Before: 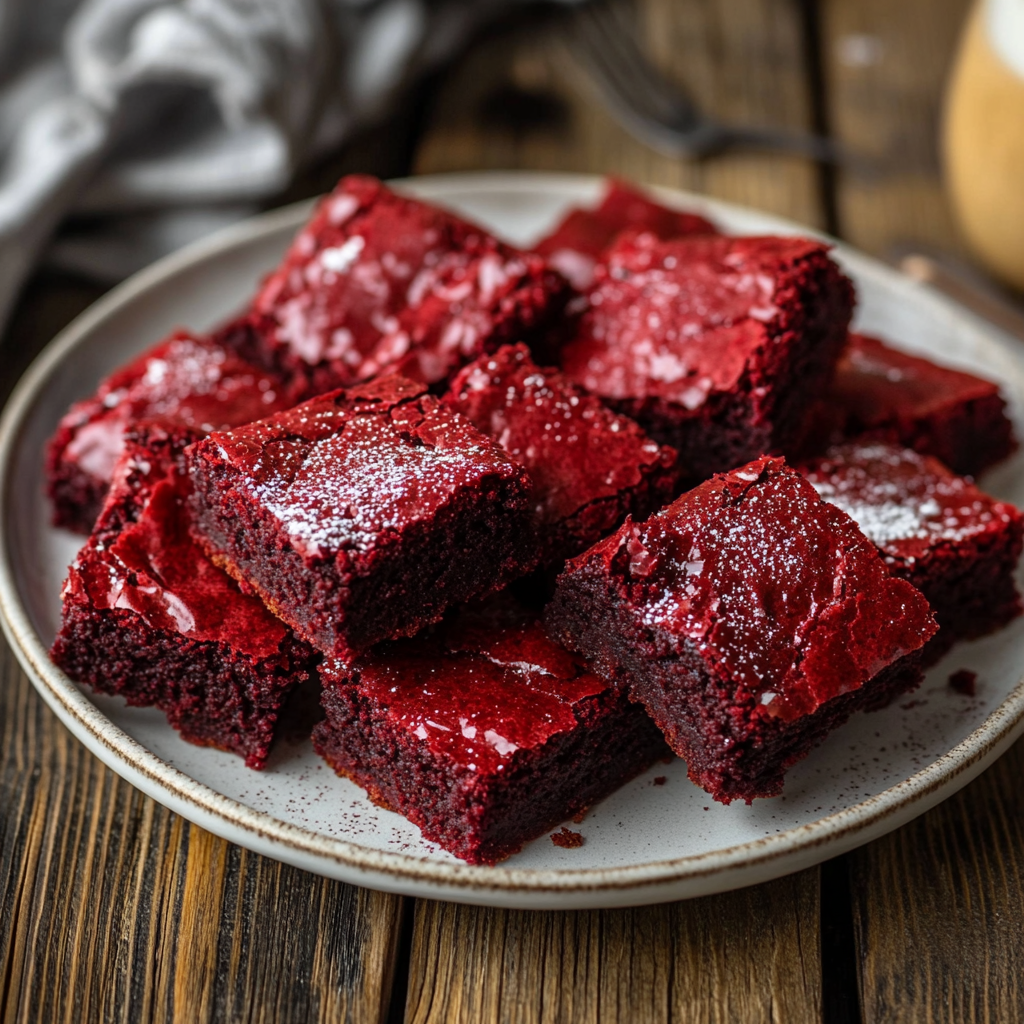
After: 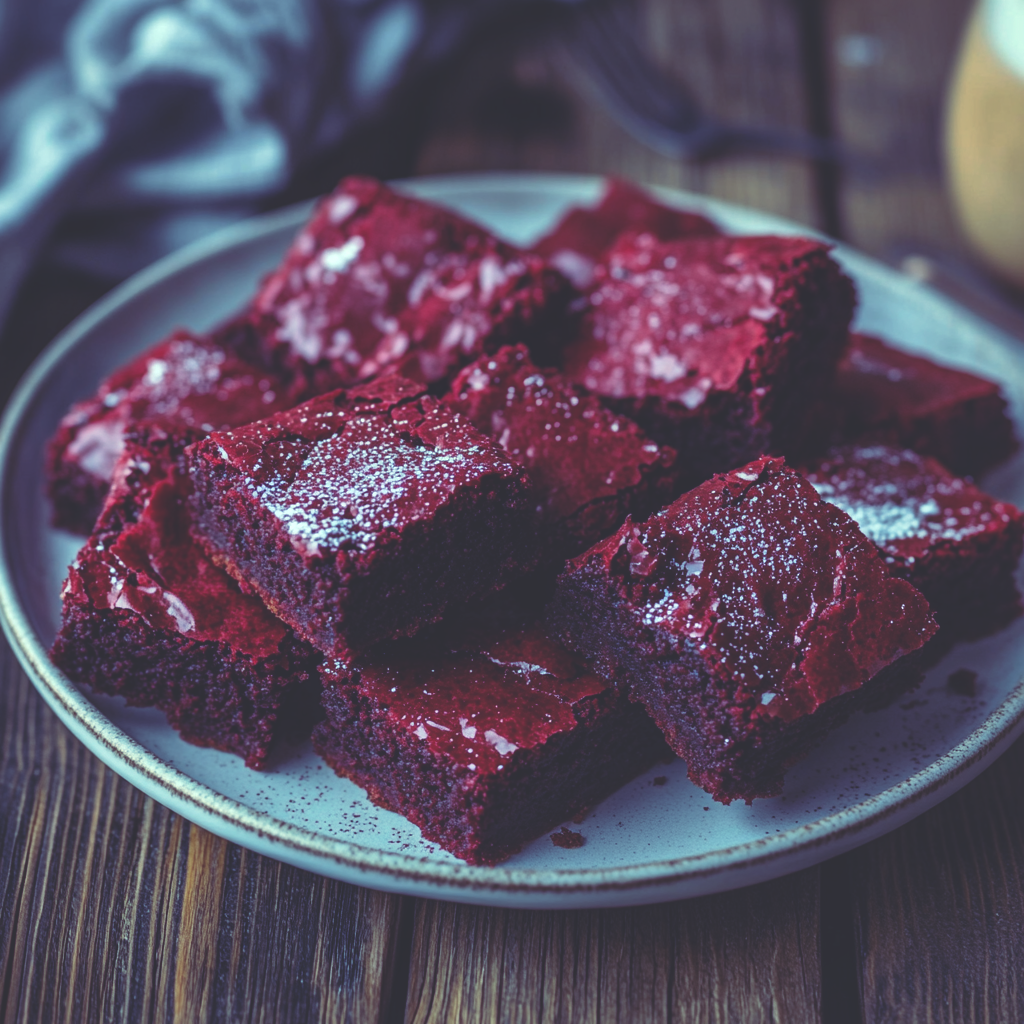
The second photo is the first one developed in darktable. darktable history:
shadows and highlights: shadows 25, highlights -25
rgb curve: curves: ch0 [(0, 0.186) (0.314, 0.284) (0.576, 0.466) (0.805, 0.691) (0.936, 0.886)]; ch1 [(0, 0.186) (0.314, 0.284) (0.581, 0.534) (0.771, 0.746) (0.936, 0.958)]; ch2 [(0, 0.216) (0.275, 0.39) (1, 1)], mode RGB, independent channels, compensate middle gray true, preserve colors none
